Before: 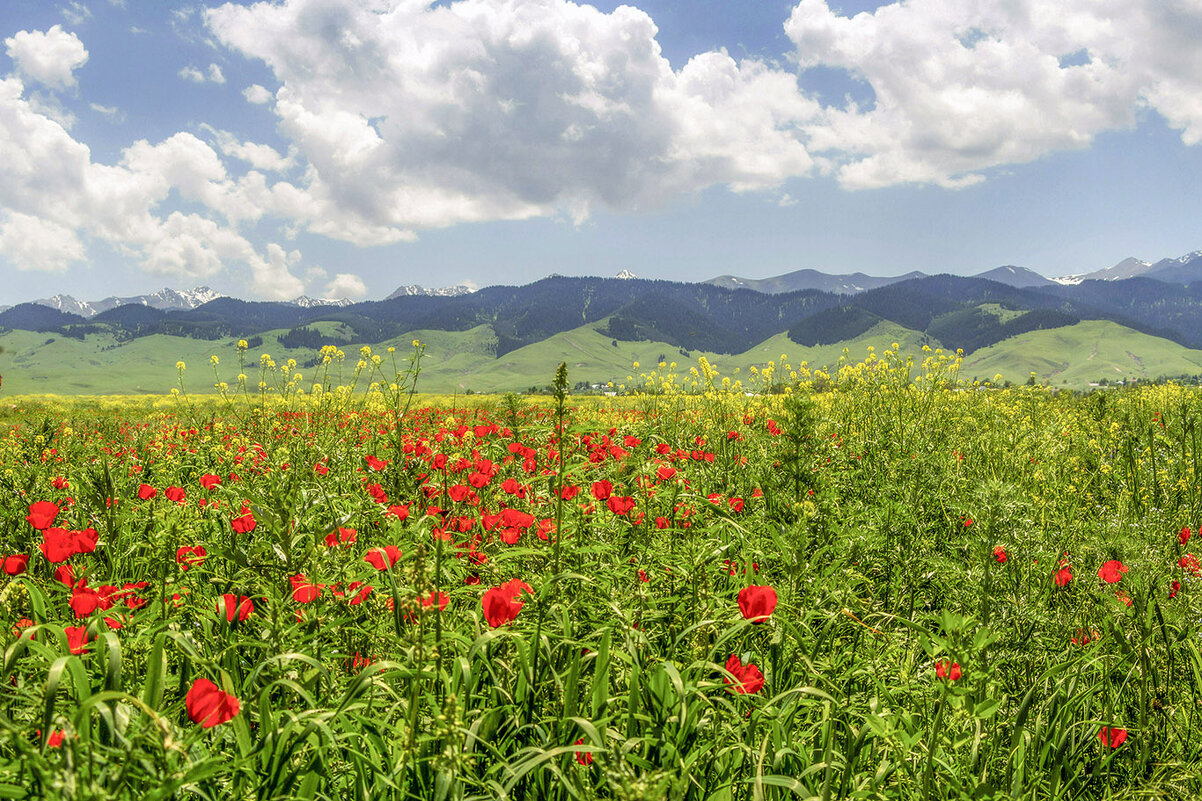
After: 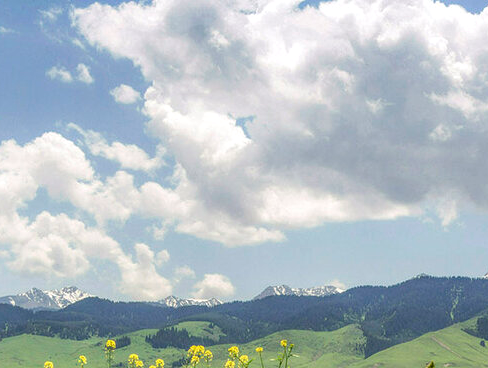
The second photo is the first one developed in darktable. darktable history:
crop and rotate: left 11.02%, top 0.074%, right 48.357%, bottom 53.98%
local contrast: highlights 101%, shadows 102%, detail 119%, midtone range 0.2
